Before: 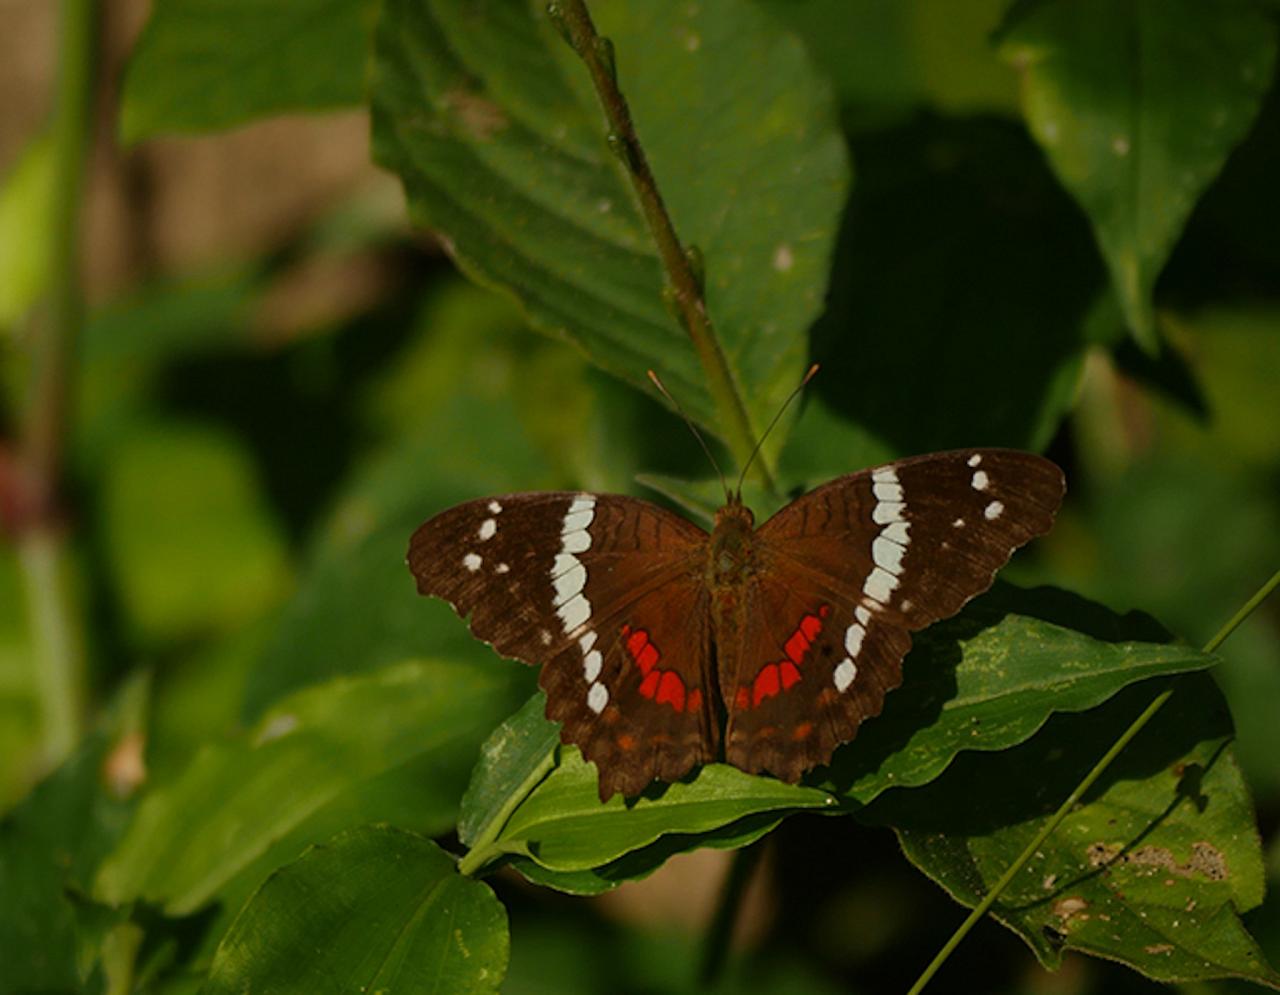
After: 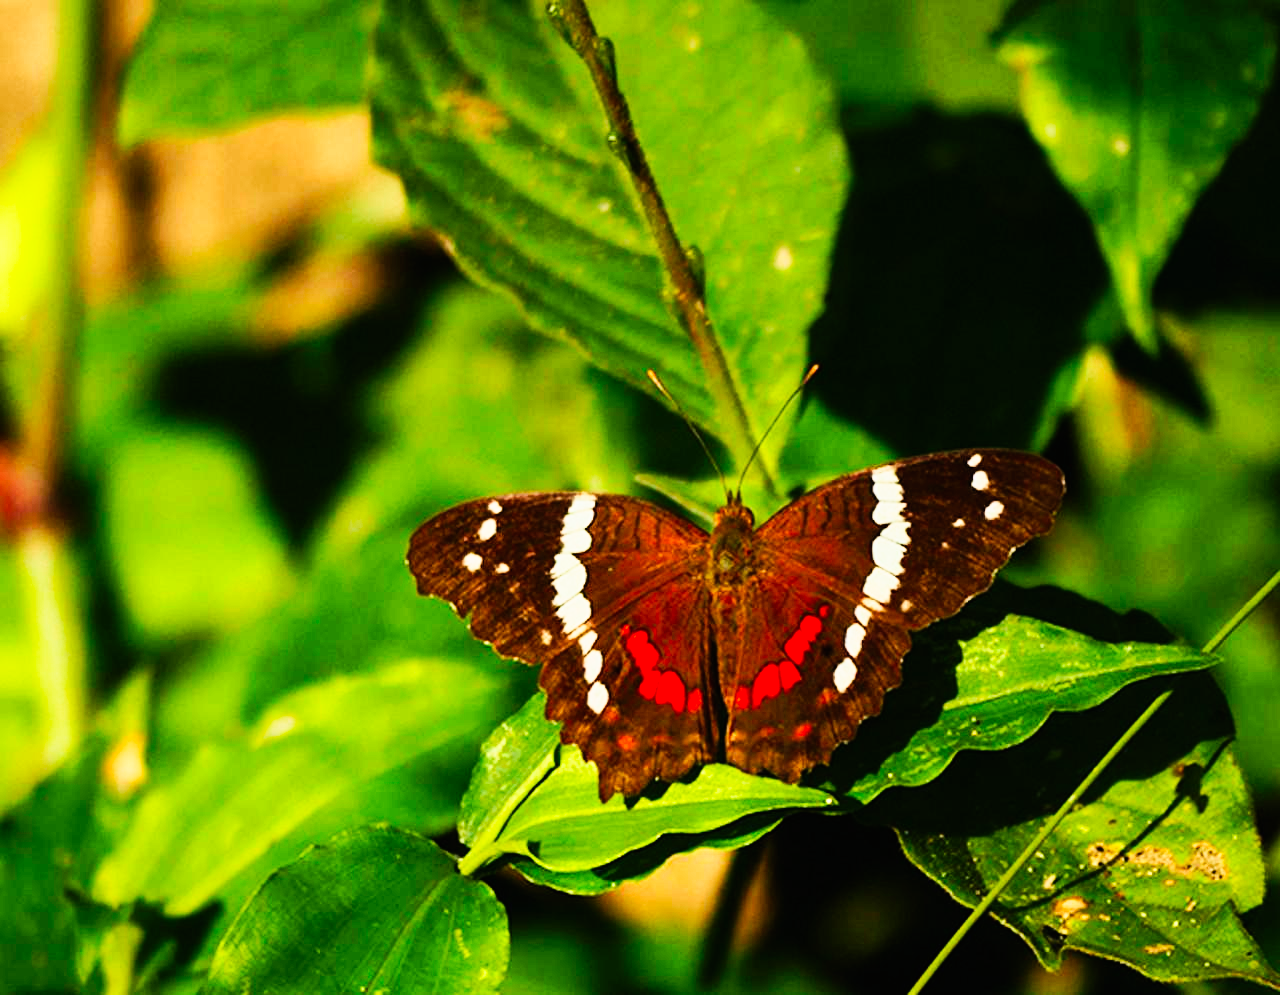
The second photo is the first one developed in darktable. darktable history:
base curve: curves: ch0 [(0, 0) (0, 0.001) (0.001, 0.001) (0.004, 0.002) (0.007, 0.004) (0.015, 0.013) (0.033, 0.045) (0.052, 0.096) (0.075, 0.17) (0.099, 0.241) (0.163, 0.42) (0.219, 0.55) (0.259, 0.616) (0.327, 0.722) (0.365, 0.765) (0.522, 0.873) (0.547, 0.881) (0.689, 0.919) (0.826, 0.952) (1, 1)], preserve colors none
tone curve: curves: ch0 [(0, 0) (0.093, 0.104) (0.226, 0.291) (0.327, 0.431) (0.471, 0.648) (0.759, 0.926) (1, 1)], color space Lab, linked channels, preserve colors none
